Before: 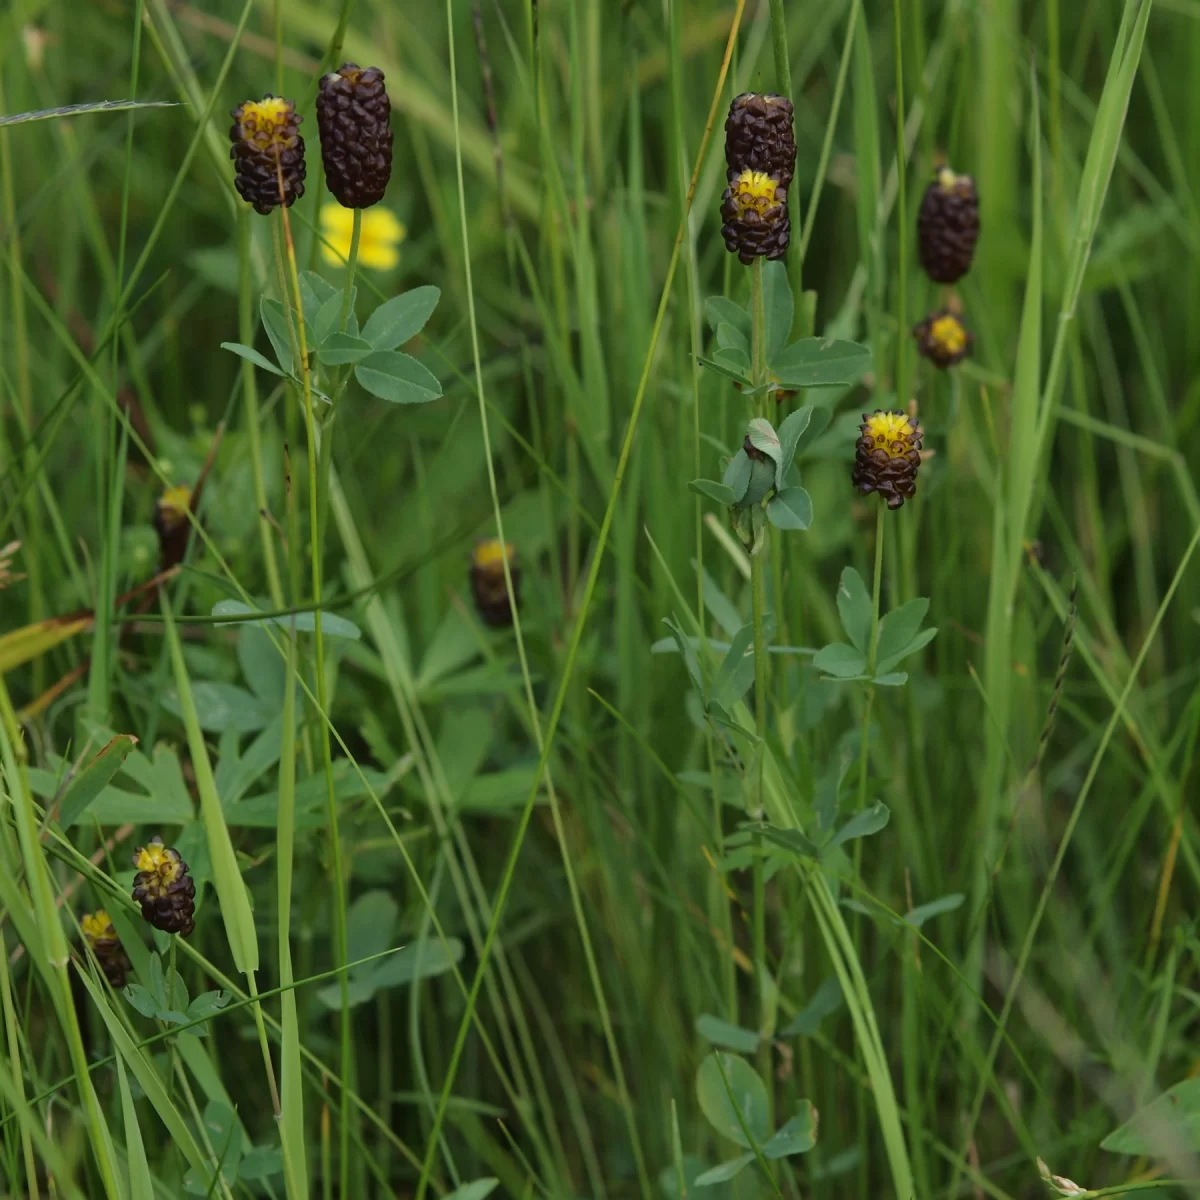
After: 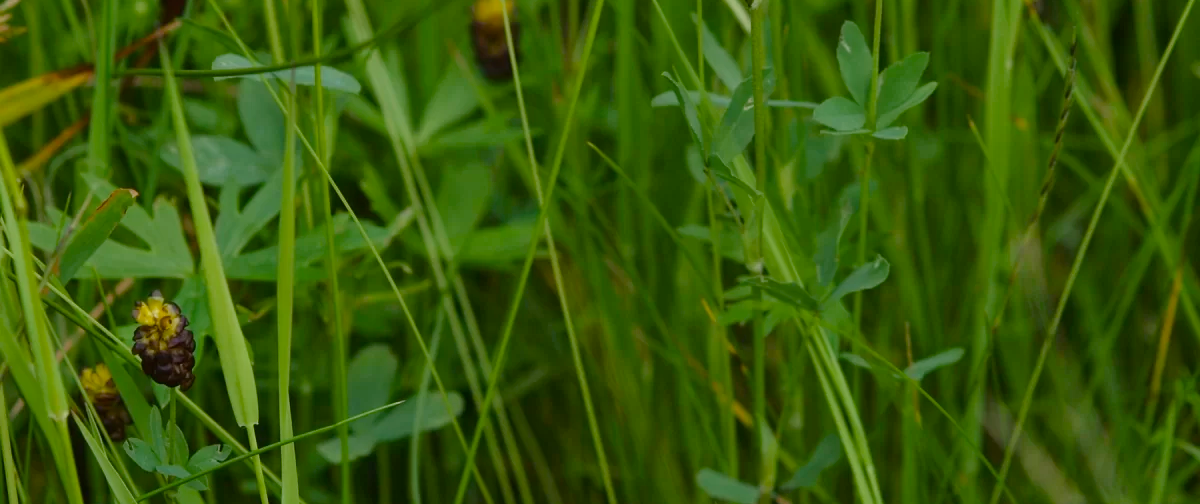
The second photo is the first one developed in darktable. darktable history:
crop: top 45.551%, bottom 12.262%
color balance rgb: perceptual saturation grading › global saturation 20%, perceptual saturation grading › highlights -25%, perceptual saturation grading › shadows 50%
